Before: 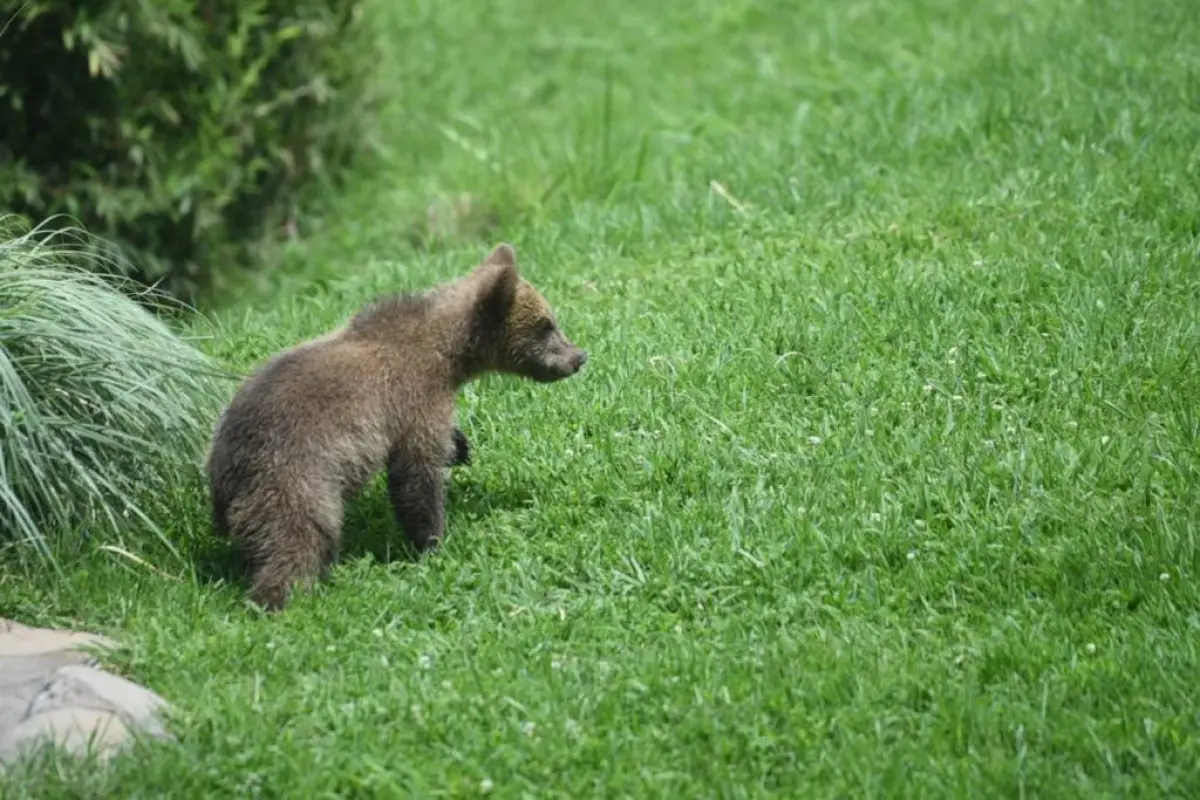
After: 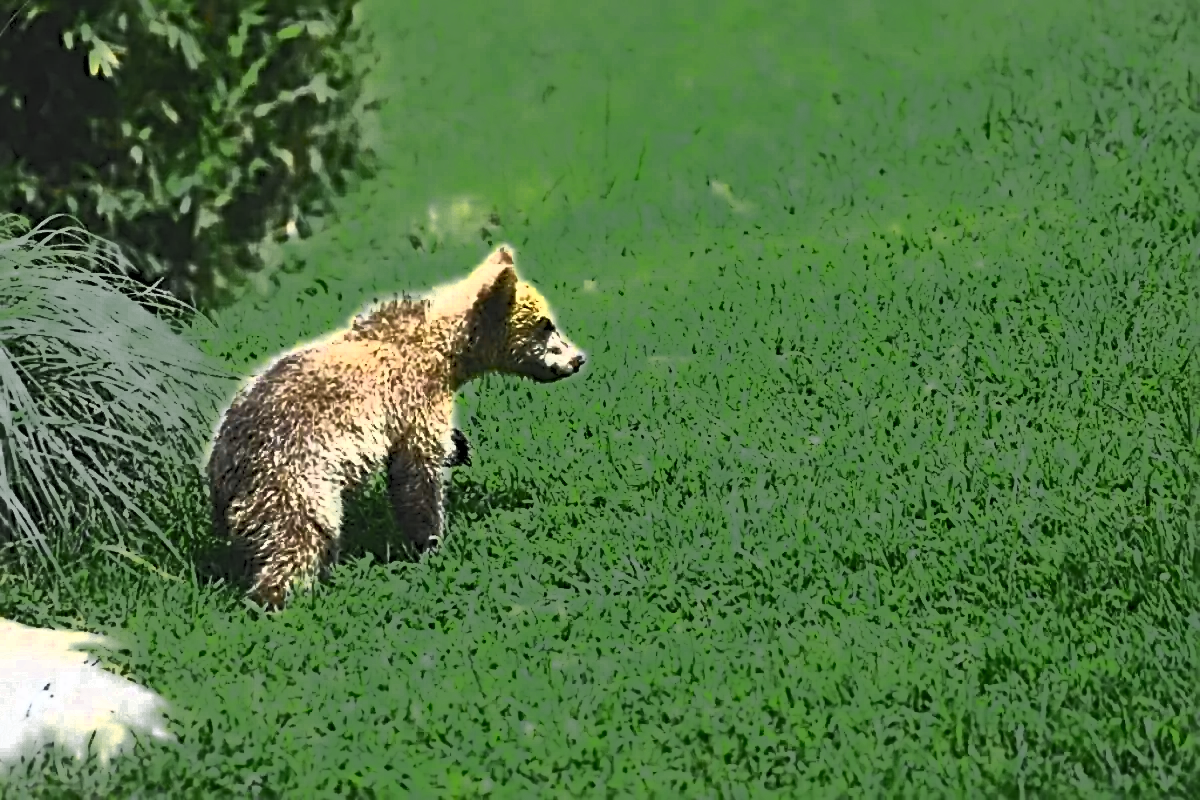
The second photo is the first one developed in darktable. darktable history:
sharpen: radius 3.711, amount 0.94
exposure: compensate highlight preservation false
contrast brightness saturation: contrast 0.982, brightness 0.986, saturation 0.986
color zones: curves: ch0 [(0.035, 0.242) (0.25, 0.5) (0.384, 0.214) (0.488, 0.255) (0.75, 0.5)]; ch1 [(0.063, 0.379) (0.25, 0.5) (0.354, 0.201) (0.489, 0.085) (0.729, 0.271)]; ch2 [(0.25, 0.5) (0.38, 0.517) (0.442, 0.51) (0.735, 0.456)]
haze removal: compatibility mode true, adaptive false
tone equalizer: -8 EV -0.777 EV, -7 EV -0.706 EV, -6 EV -0.636 EV, -5 EV -0.389 EV, -3 EV 0.376 EV, -2 EV 0.6 EV, -1 EV 0.674 EV, +0 EV 0.76 EV, edges refinement/feathering 500, mask exposure compensation -1.57 EV, preserve details no
